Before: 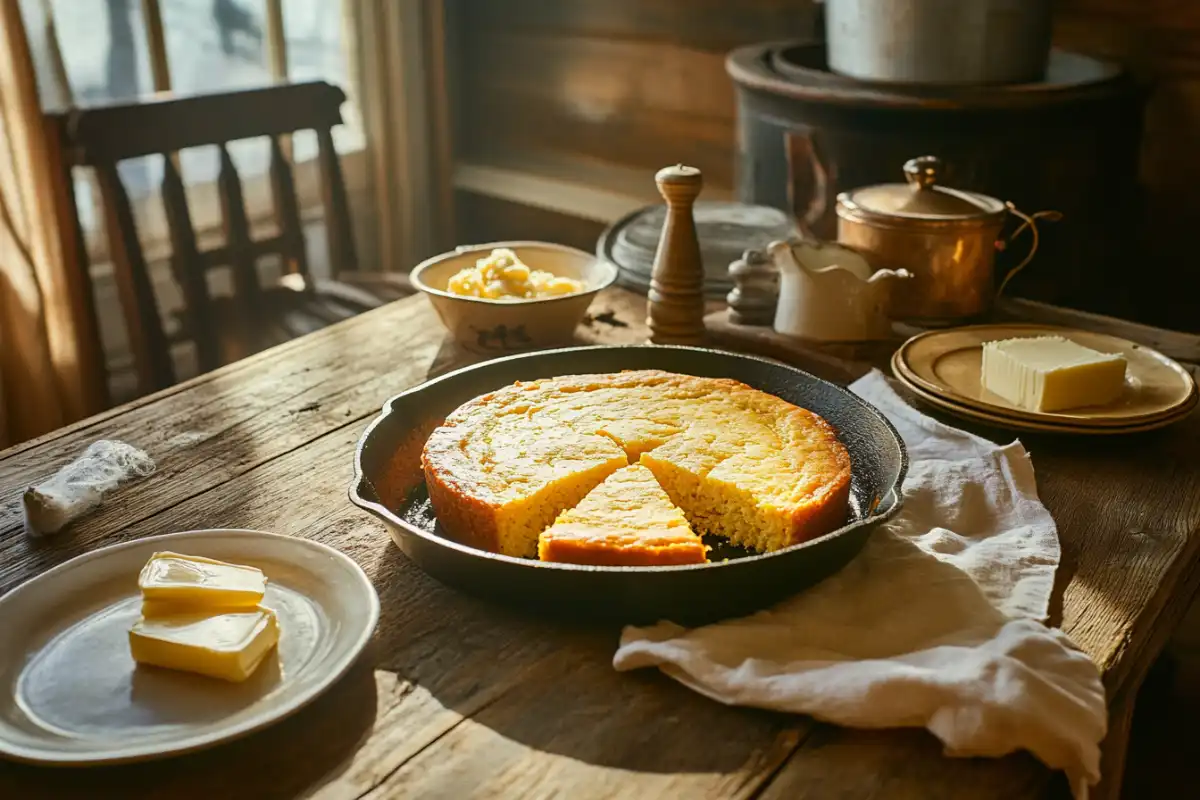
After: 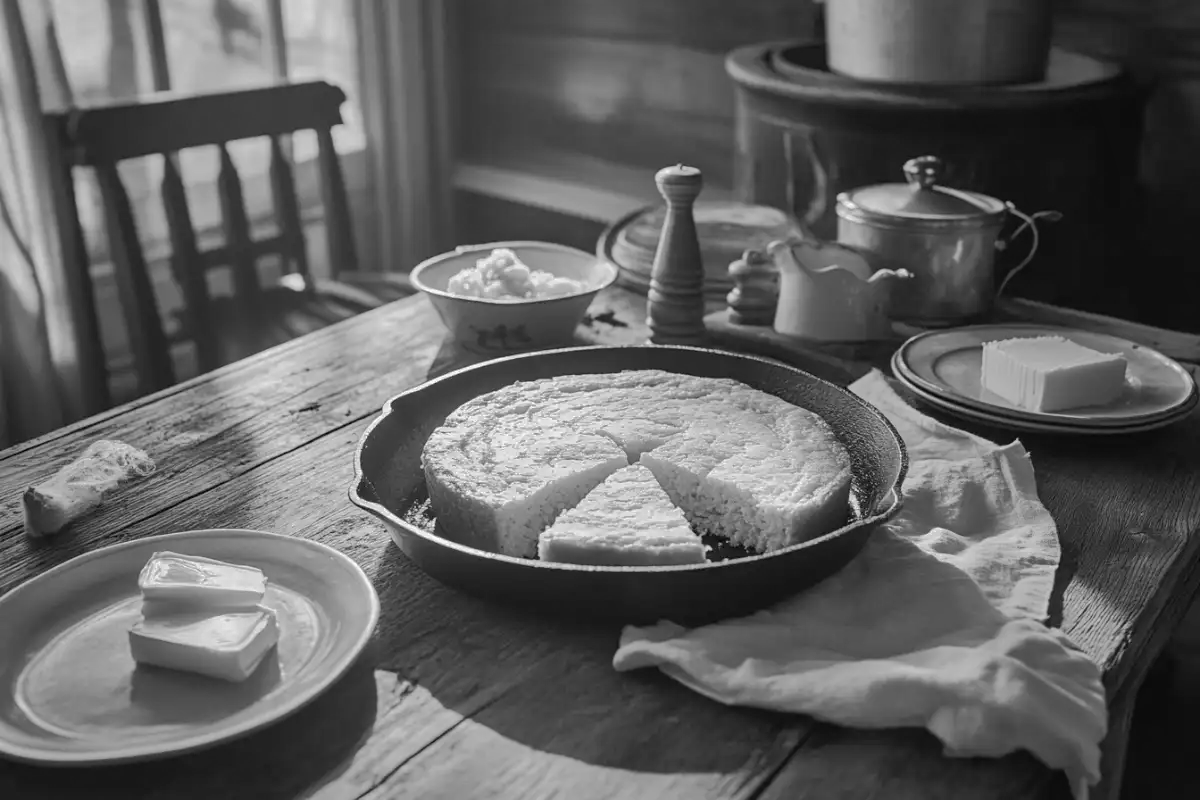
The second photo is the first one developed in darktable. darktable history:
shadows and highlights: shadows 40, highlights -60
monochrome: on, module defaults
